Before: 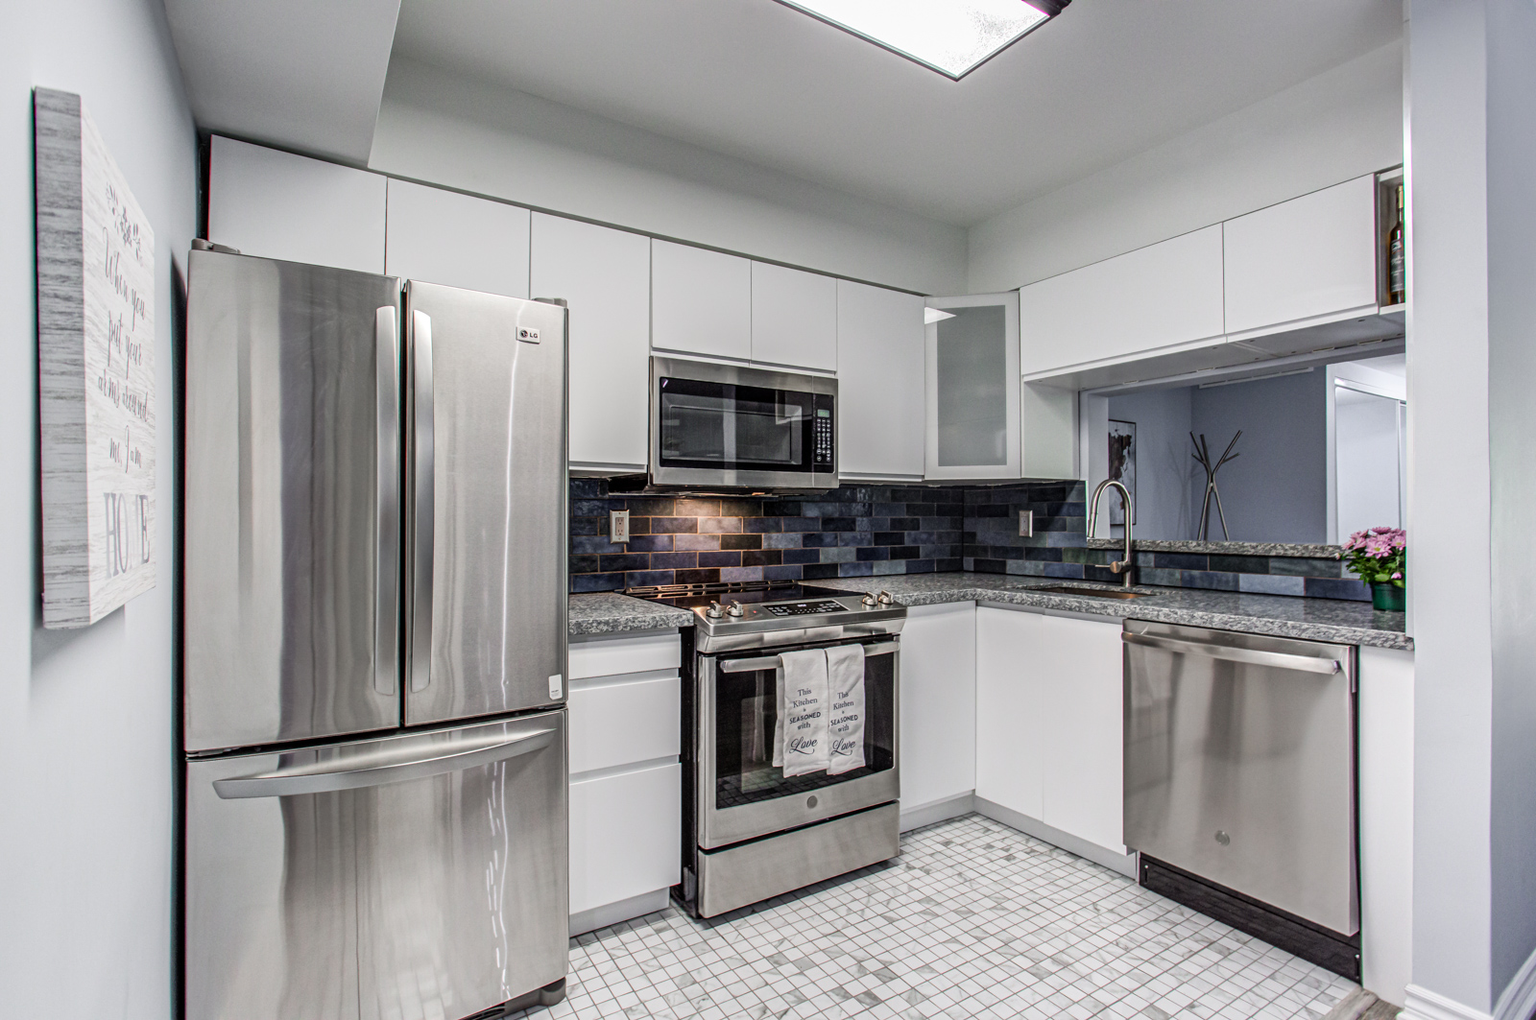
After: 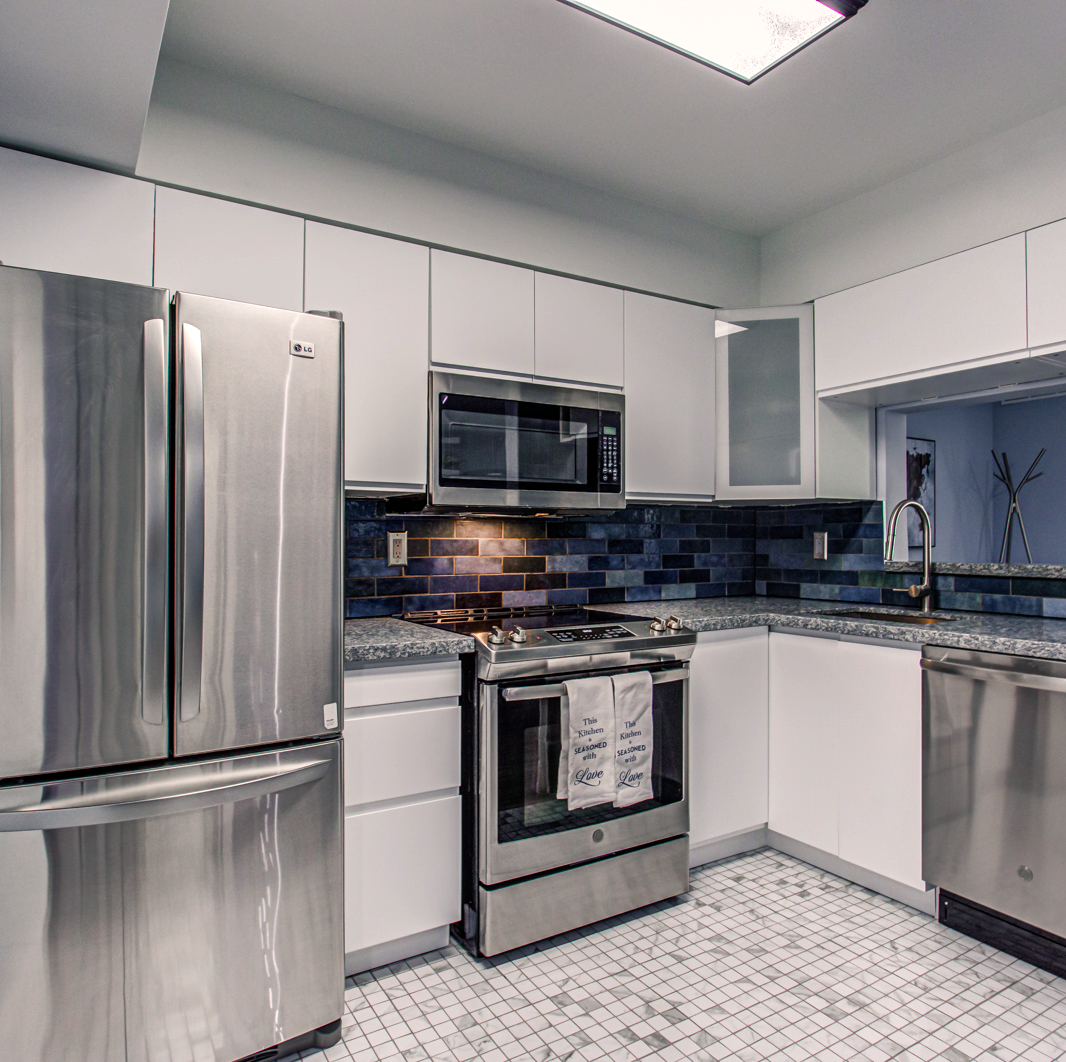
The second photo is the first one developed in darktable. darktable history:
crop and rotate: left 15.546%, right 17.787%
exposure: exposure -0.462 EV, compensate highlight preservation false
color balance rgb: shadows lift › chroma 4.21%, shadows lift › hue 252.22°, highlights gain › chroma 1.36%, highlights gain › hue 50.24°, perceptual saturation grading › mid-tones 6.33%, perceptual saturation grading › shadows 72.44%, perceptual brilliance grading › highlights 11.59%, contrast 5.05%
